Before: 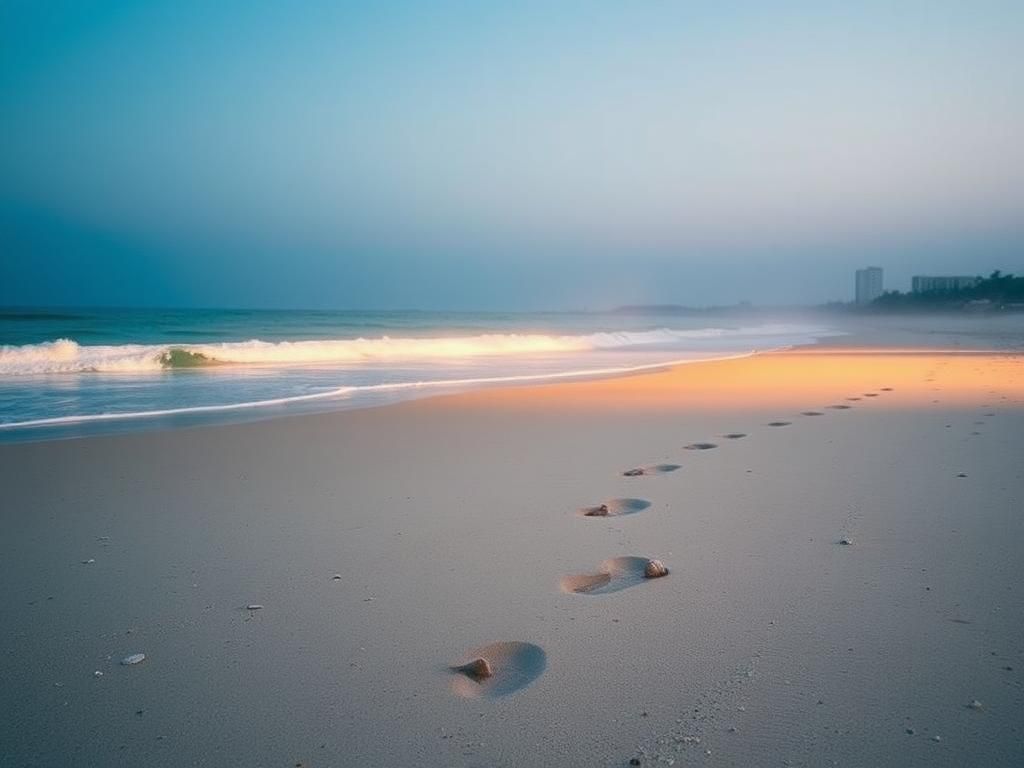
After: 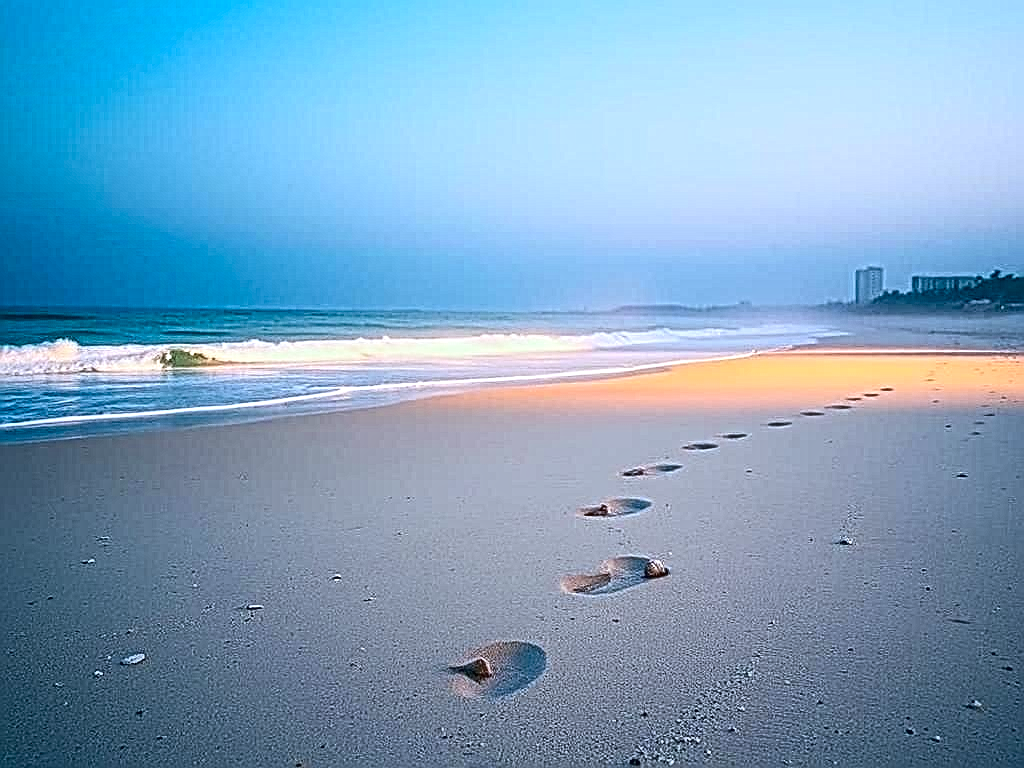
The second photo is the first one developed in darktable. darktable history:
local contrast: mode bilateral grid, contrast 20, coarseness 3, detail 300%, midtone range 0.2
contrast brightness saturation: contrast 0.23, brightness 0.1, saturation 0.29
white balance: red 0.931, blue 1.11
sharpen: on, module defaults
